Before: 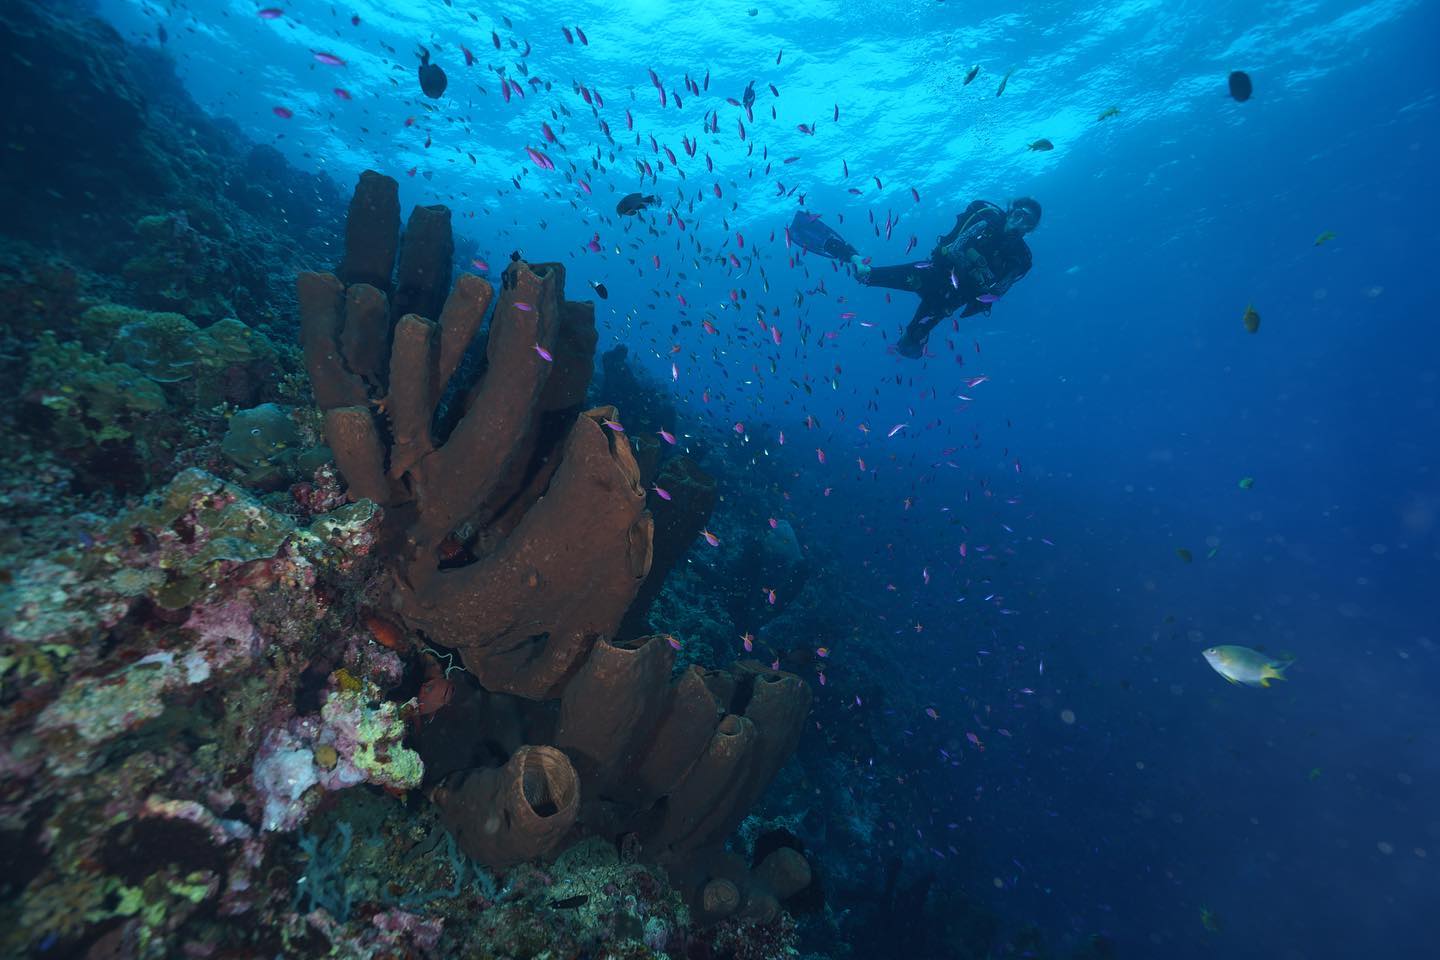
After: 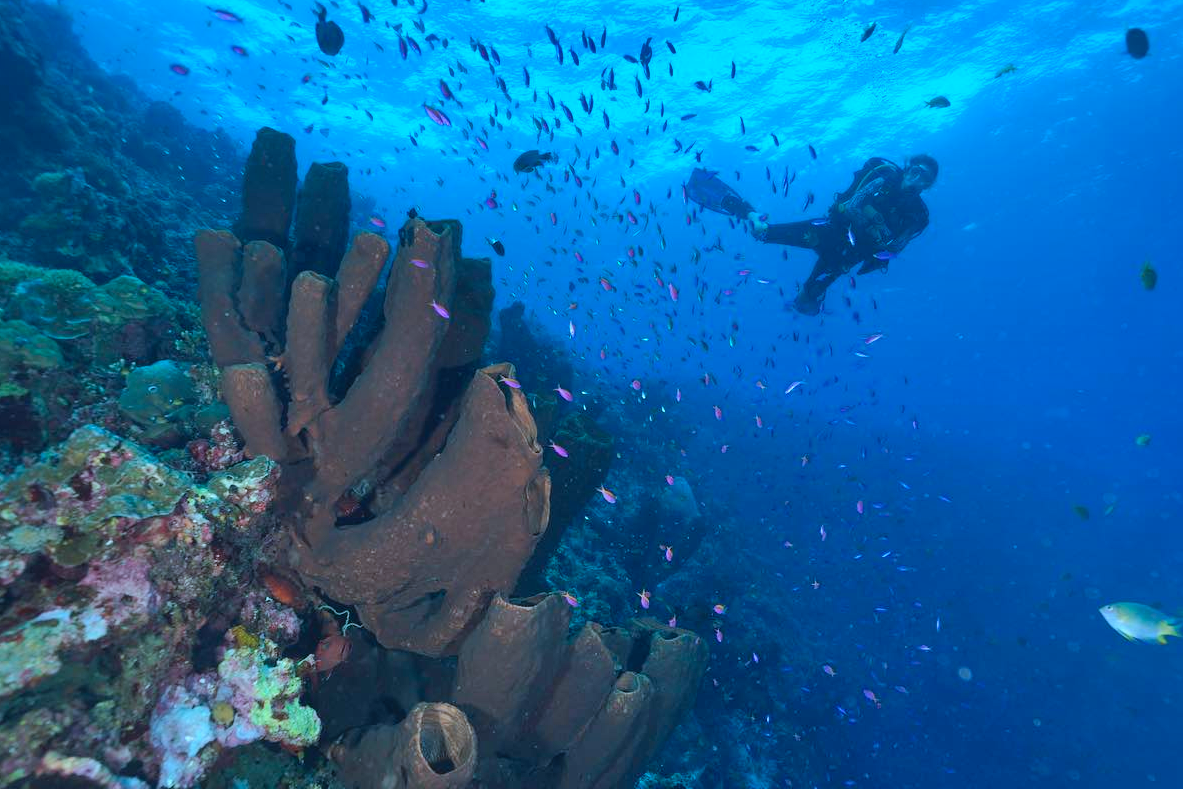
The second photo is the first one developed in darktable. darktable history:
contrast brightness saturation: contrast 0.07, brightness 0.08, saturation 0.18
color calibration: illuminant F (fluorescent), F source F9 (Cool White Deluxe 4150 K) – high CRI, x 0.374, y 0.373, temperature 4158.34 K
crop and rotate: left 7.196%, top 4.574%, right 10.605%, bottom 13.178%
shadows and highlights: white point adjustment 0.1, highlights -70, soften with gaussian
